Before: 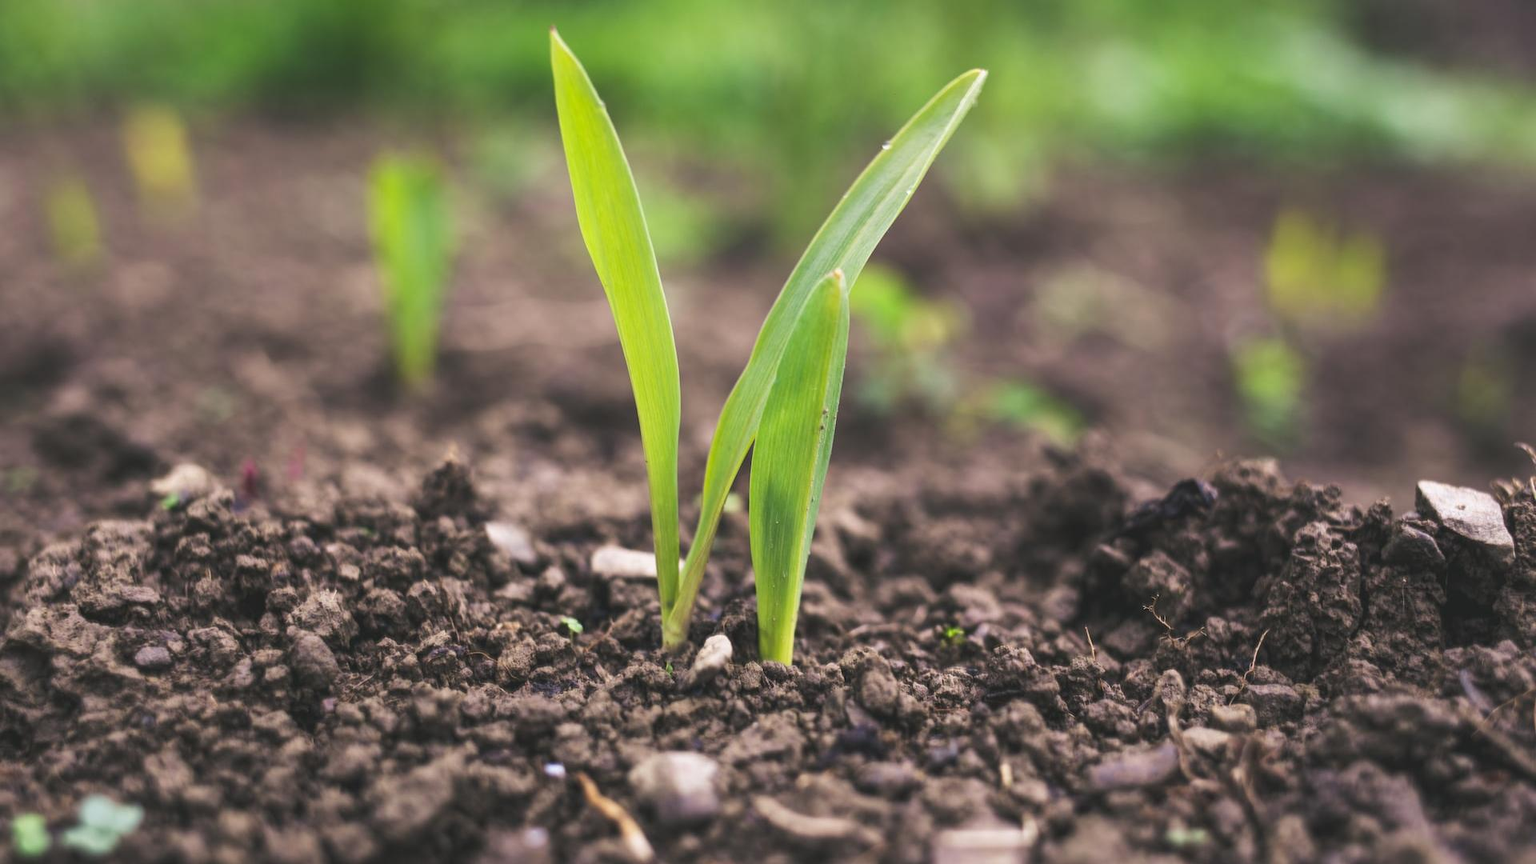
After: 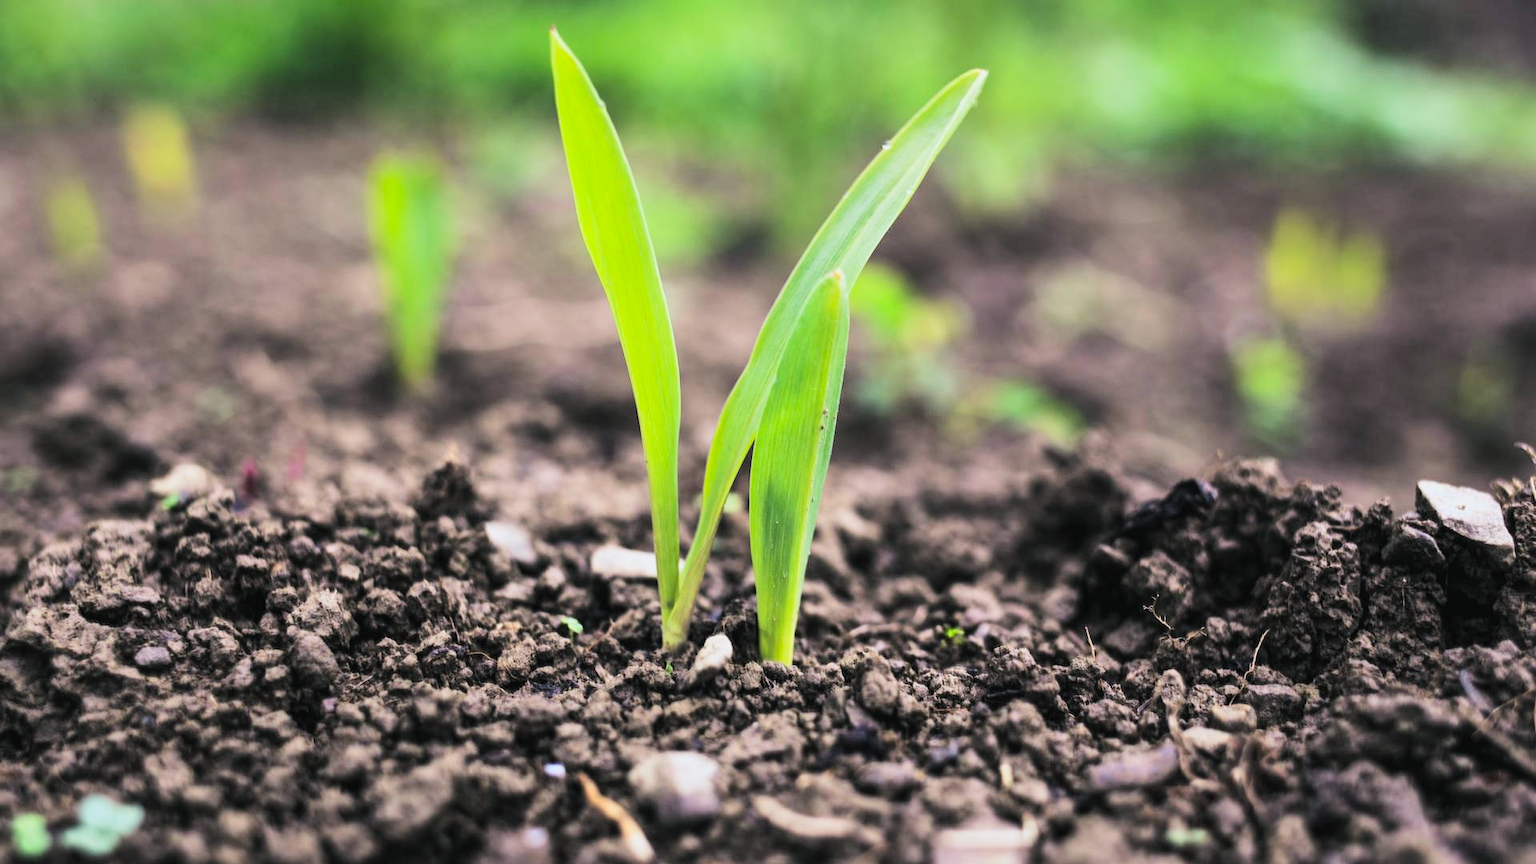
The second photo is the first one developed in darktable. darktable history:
contrast brightness saturation: contrast 0.2, brightness 0.16, saturation 0.22
filmic rgb: black relative exposure -5 EV, white relative exposure 3.5 EV, hardness 3.19, contrast 1.2, highlights saturation mix -30%
color calibration: output R [1.003, 0.027, -0.041, 0], output G [-0.018, 1.043, -0.038, 0], output B [0.071, -0.086, 1.017, 0], illuminant as shot in camera, x 0.359, y 0.362, temperature 4570.54 K
